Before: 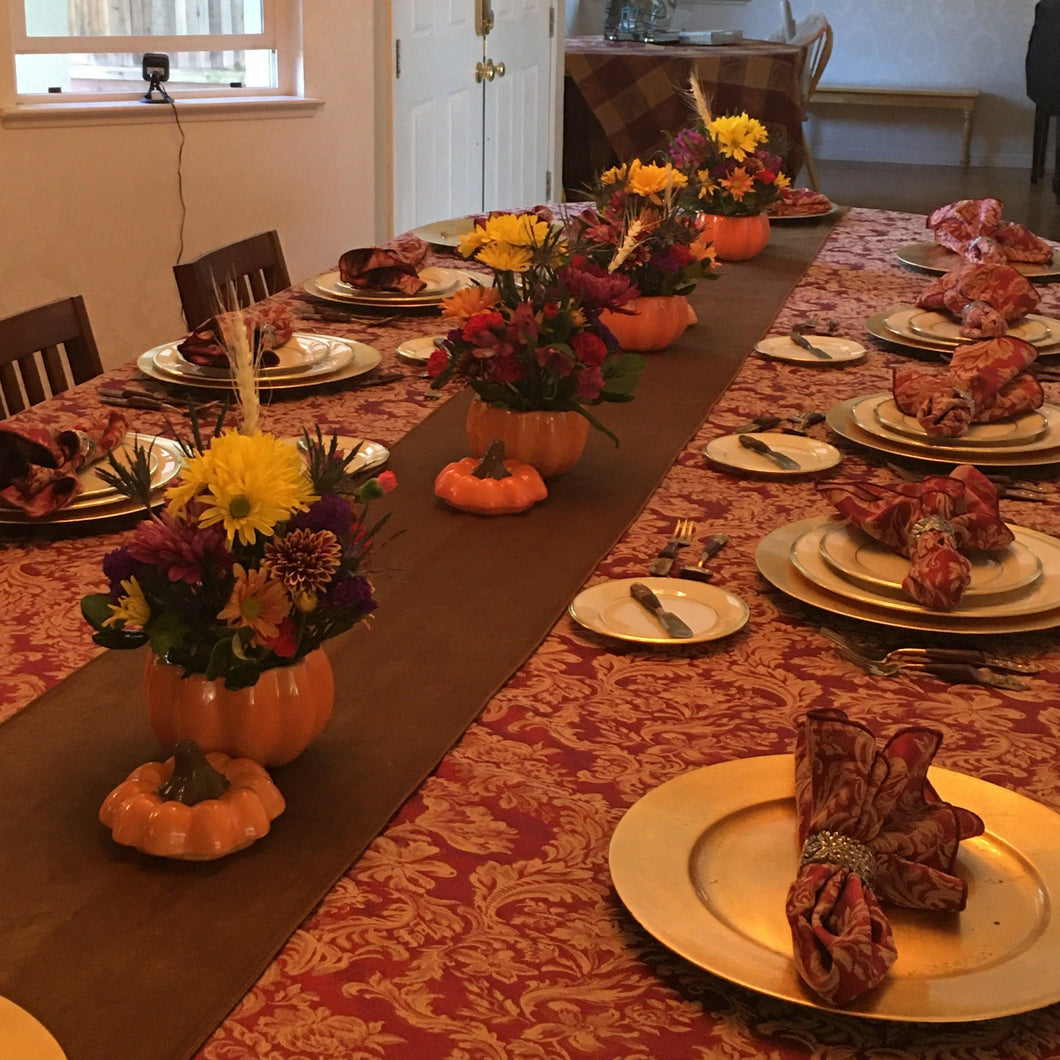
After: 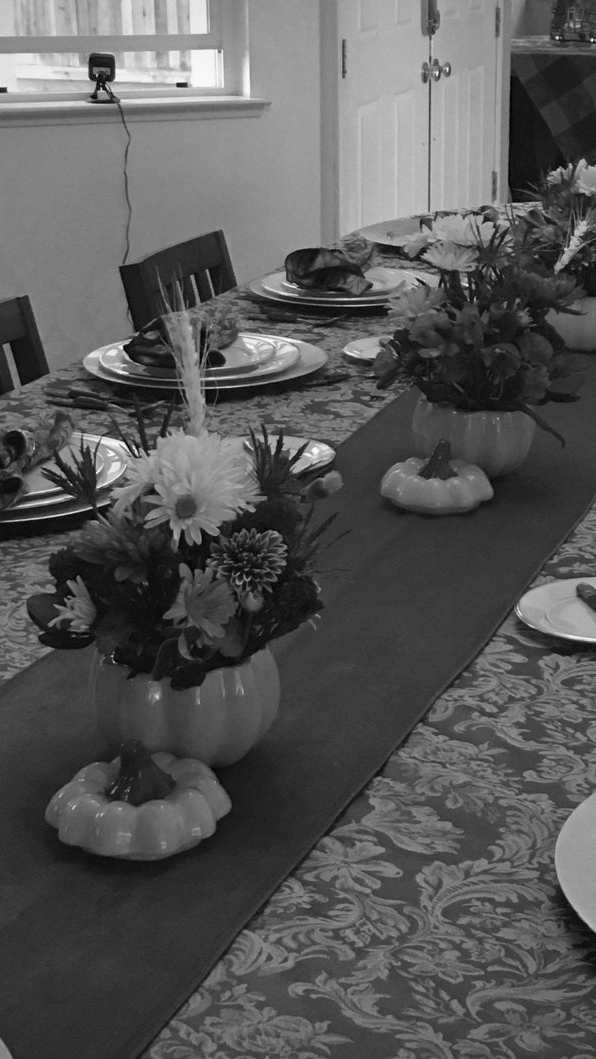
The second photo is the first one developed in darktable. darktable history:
vignetting: fall-off radius 60.92%
monochrome: on, module defaults
crop: left 5.114%, right 38.589%
